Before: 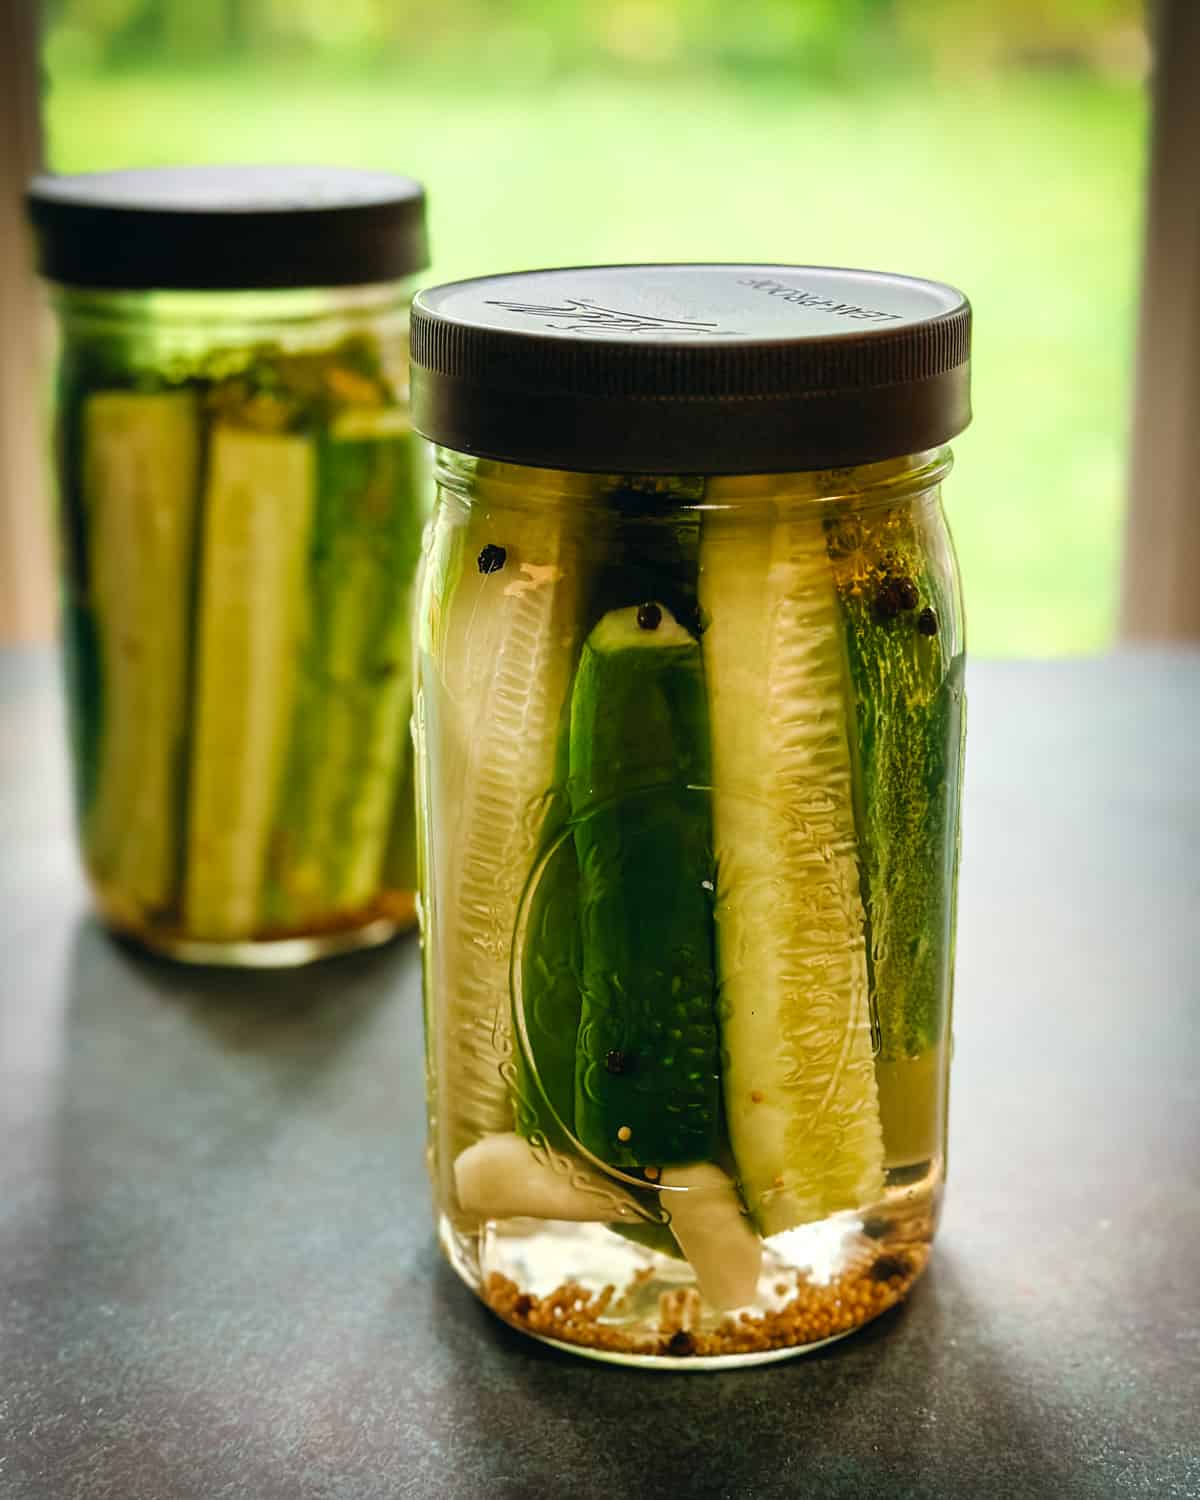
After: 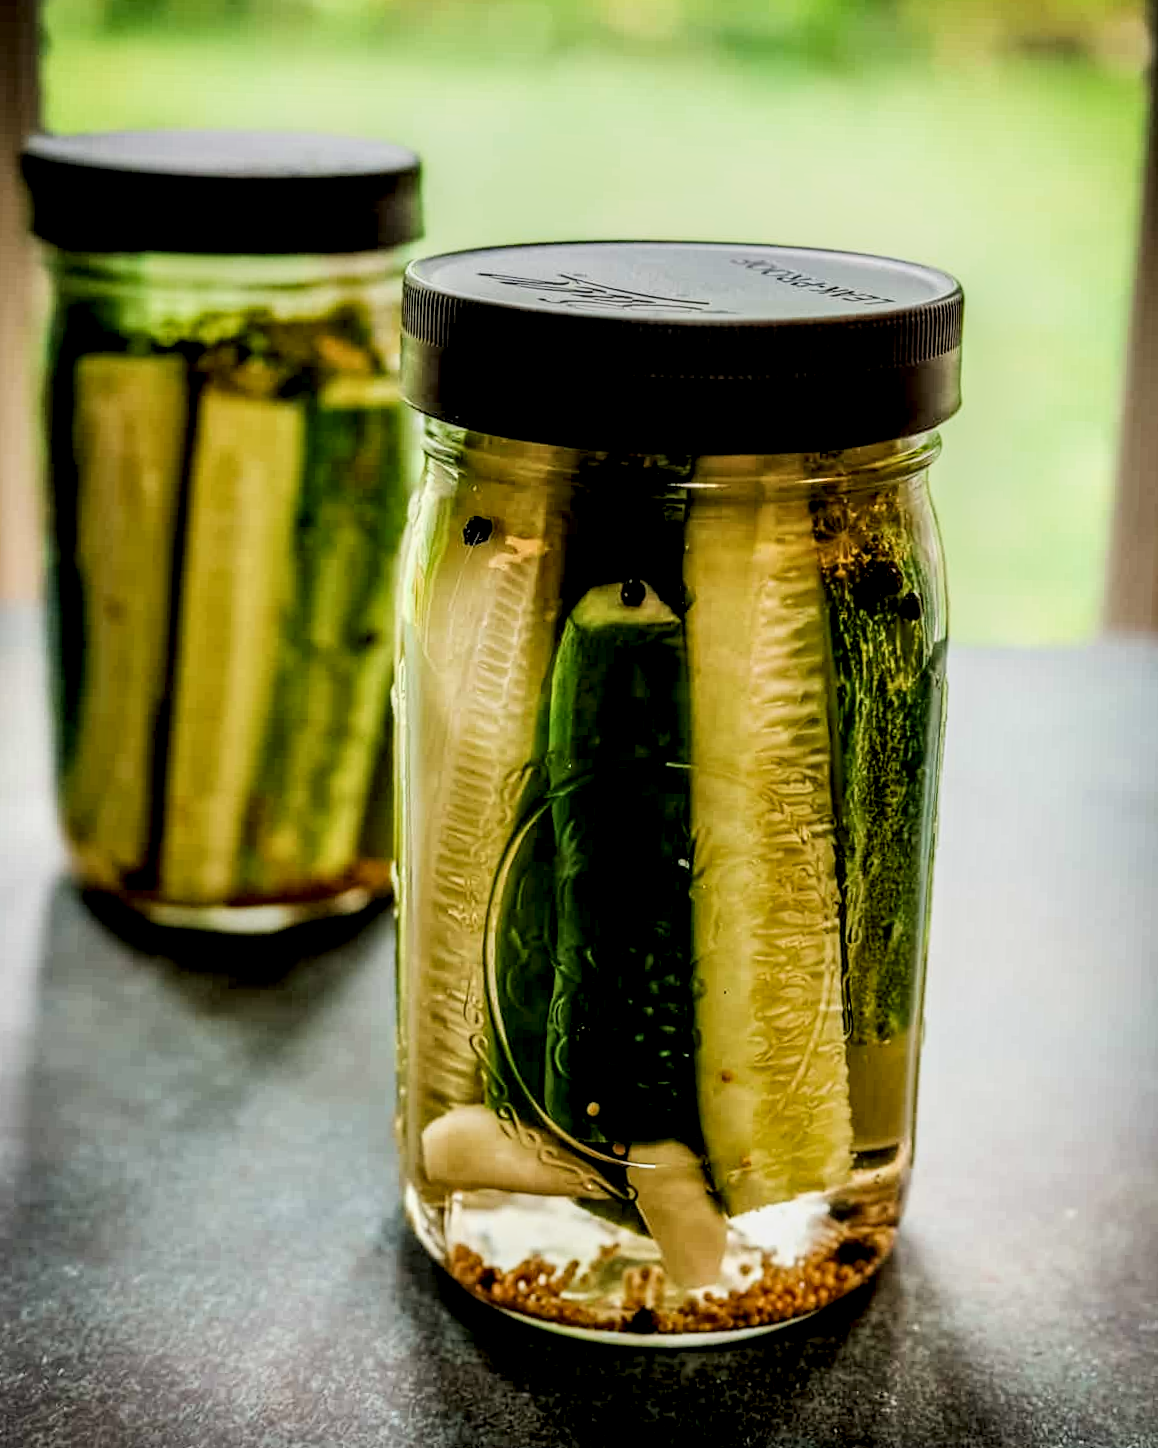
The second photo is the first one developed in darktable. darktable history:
filmic rgb: middle gray luminance 28.92%, black relative exposure -10.31 EV, white relative exposure 5.49 EV, target black luminance 0%, hardness 3.94, latitude 1.66%, contrast 1.129, highlights saturation mix 5.74%, shadows ↔ highlights balance 15.93%, iterations of high-quality reconstruction 0
crop and rotate: angle -1.65°
local contrast: highlights 16%, detail 187%
